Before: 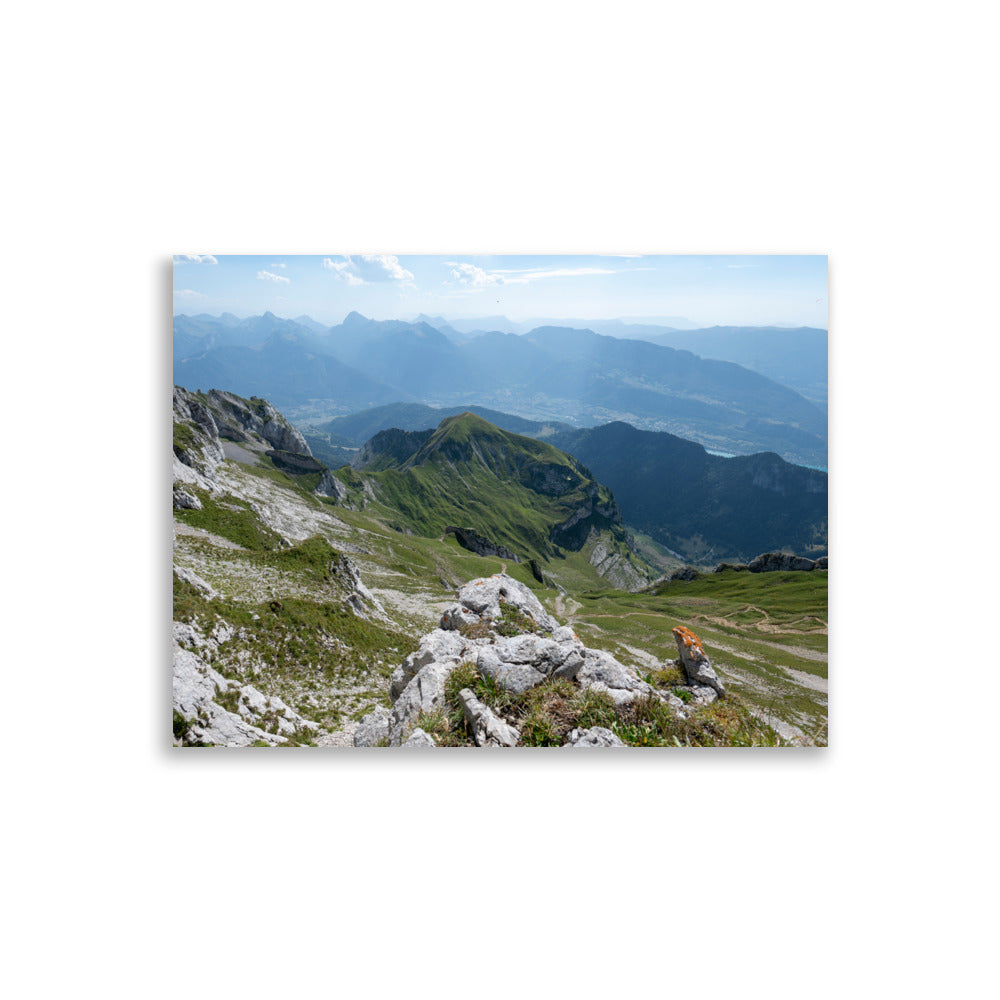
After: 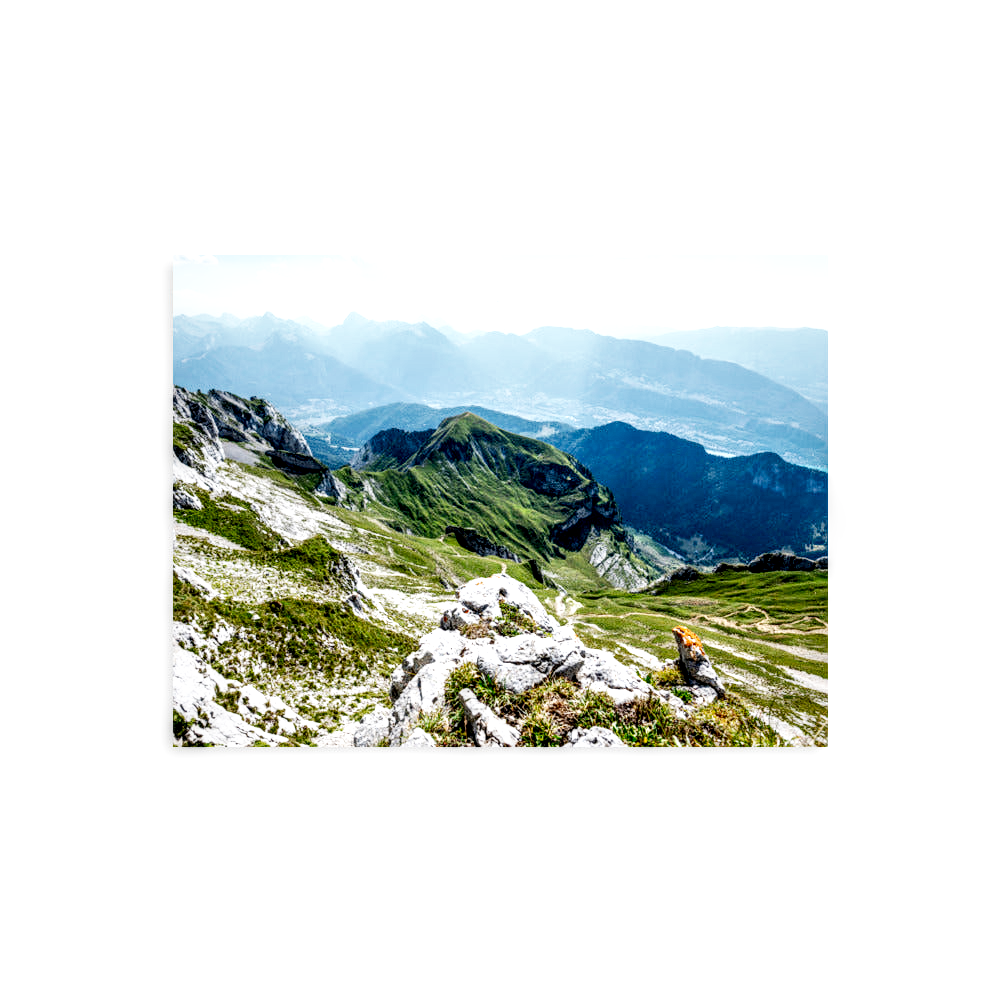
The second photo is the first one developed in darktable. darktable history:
local contrast: highlights 19%, detail 186%
base curve: curves: ch0 [(0, 0) (0.007, 0.004) (0.027, 0.03) (0.046, 0.07) (0.207, 0.54) (0.442, 0.872) (0.673, 0.972) (1, 1)], preserve colors none
